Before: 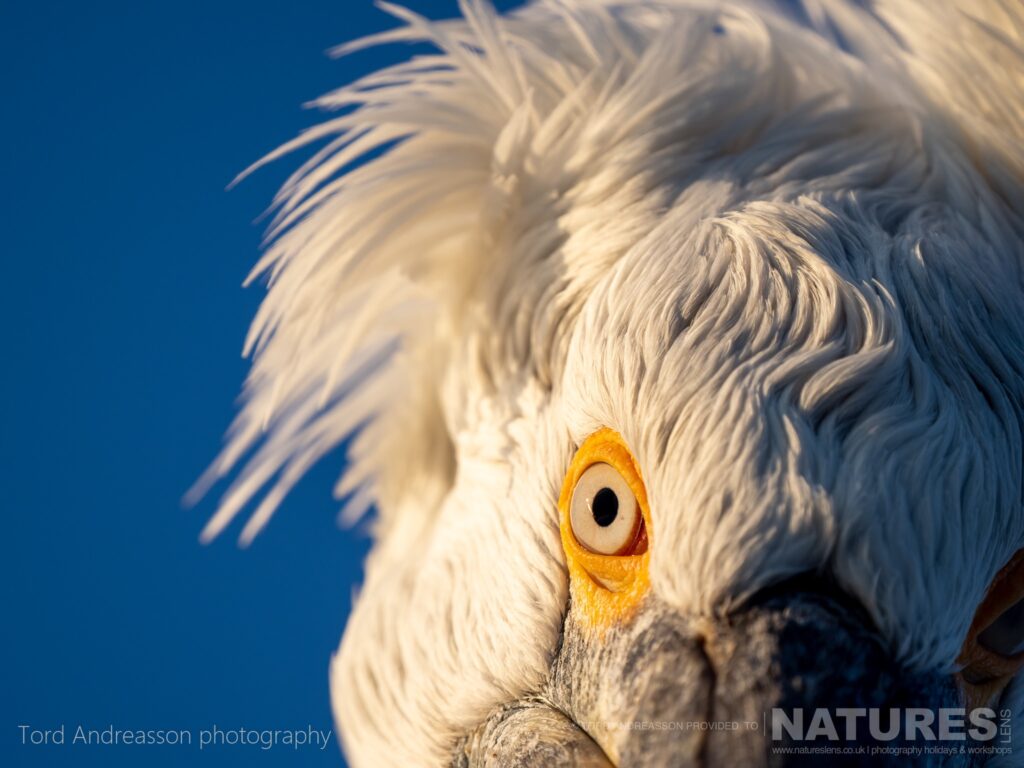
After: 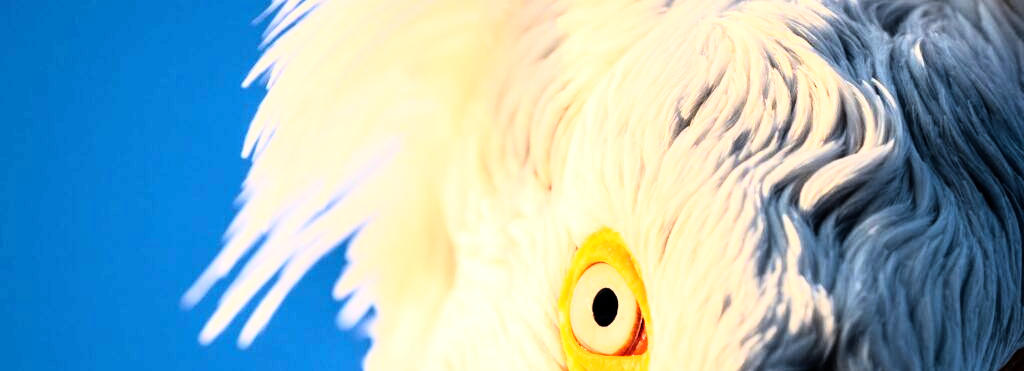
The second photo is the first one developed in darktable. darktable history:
crop and rotate: top 26.056%, bottom 25.543%
exposure: exposure 0.7 EV, compensate highlight preservation false
rgb curve: curves: ch0 [(0, 0) (0.21, 0.15) (0.24, 0.21) (0.5, 0.75) (0.75, 0.96) (0.89, 0.99) (1, 1)]; ch1 [(0, 0.02) (0.21, 0.13) (0.25, 0.2) (0.5, 0.67) (0.75, 0.9) (0.89, 0.97) (1, 1)]; ch2 [(0, 0.02) (0.21, 0.13) (0.25, 0.2) (0.5, 0.67) (0.75, 0.9) (0.89, 0.97) (1, 1)], compensate middle gray true
